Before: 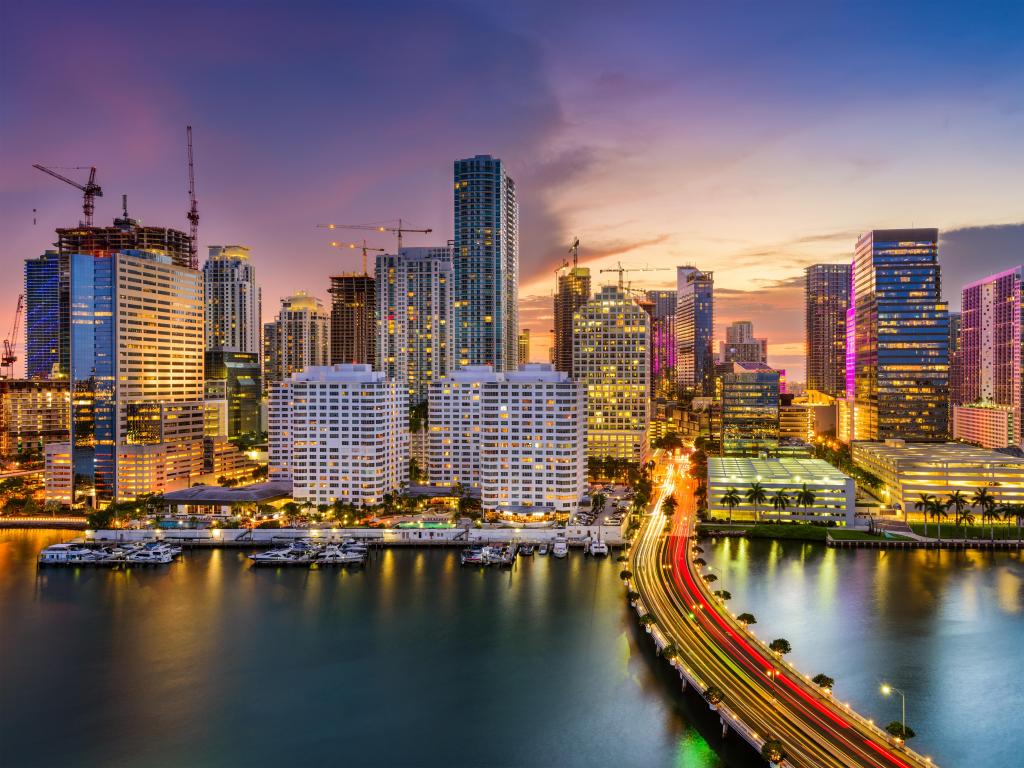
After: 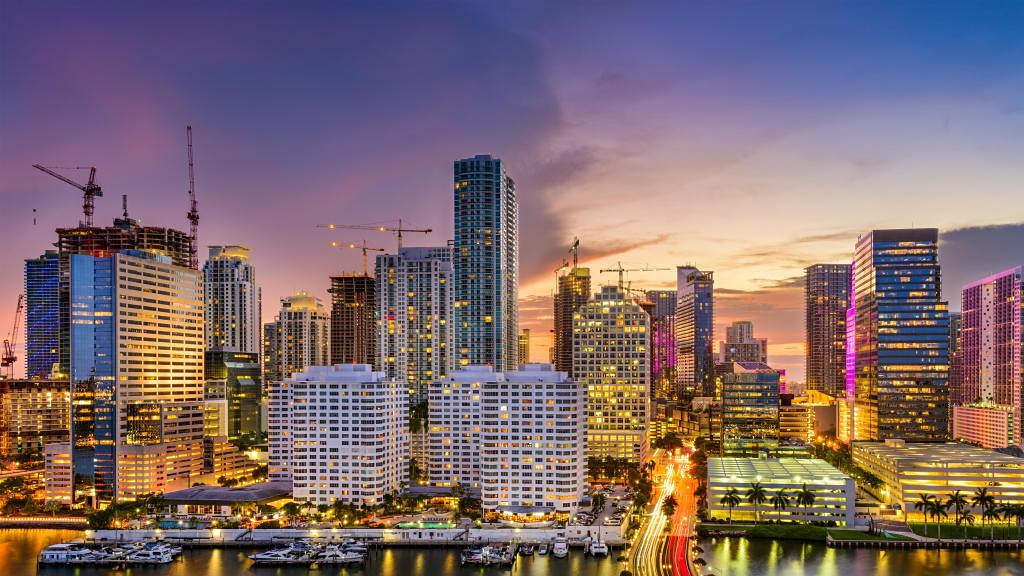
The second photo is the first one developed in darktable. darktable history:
crop: bottom 24.988%
sharpen: amount 0.2
shadows and highlights: shadows 19.13, highlights -83.41, soften with gaussian
